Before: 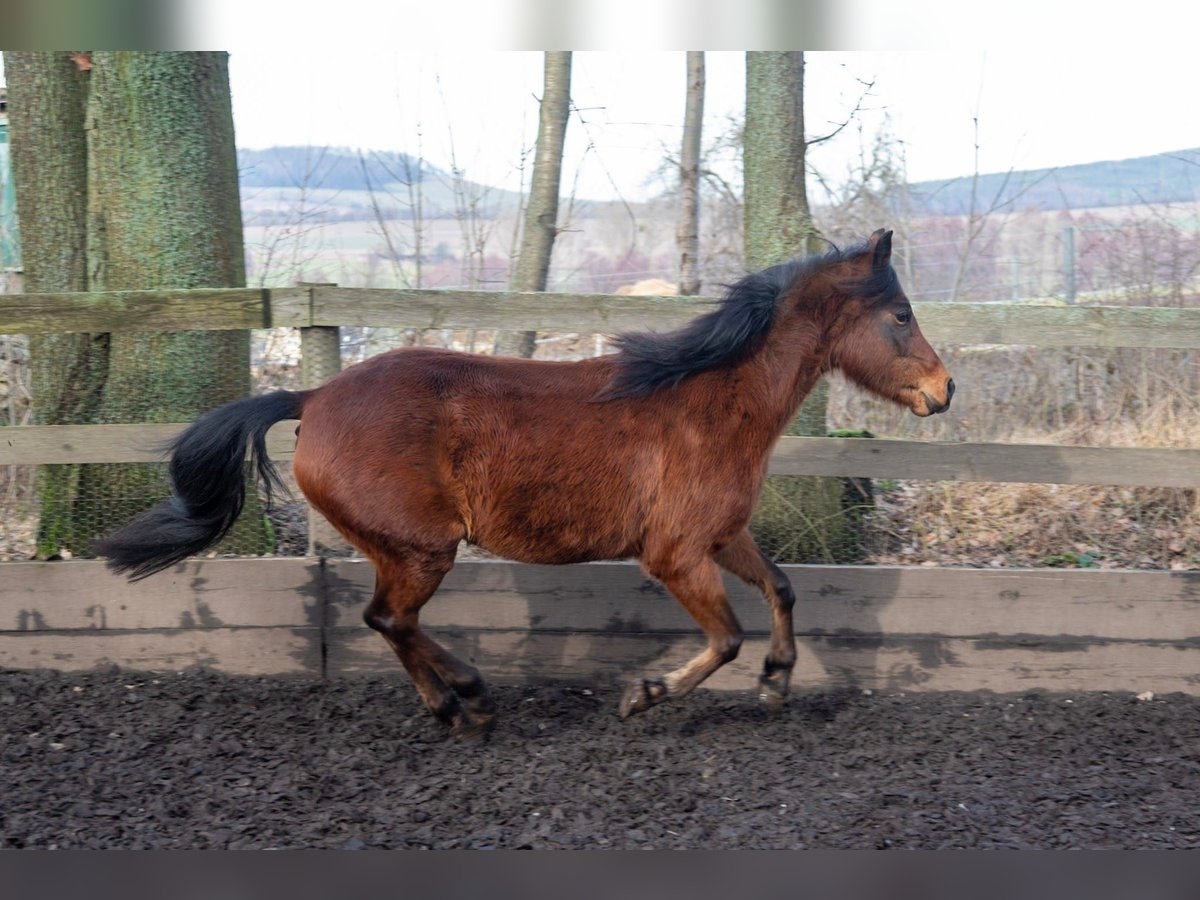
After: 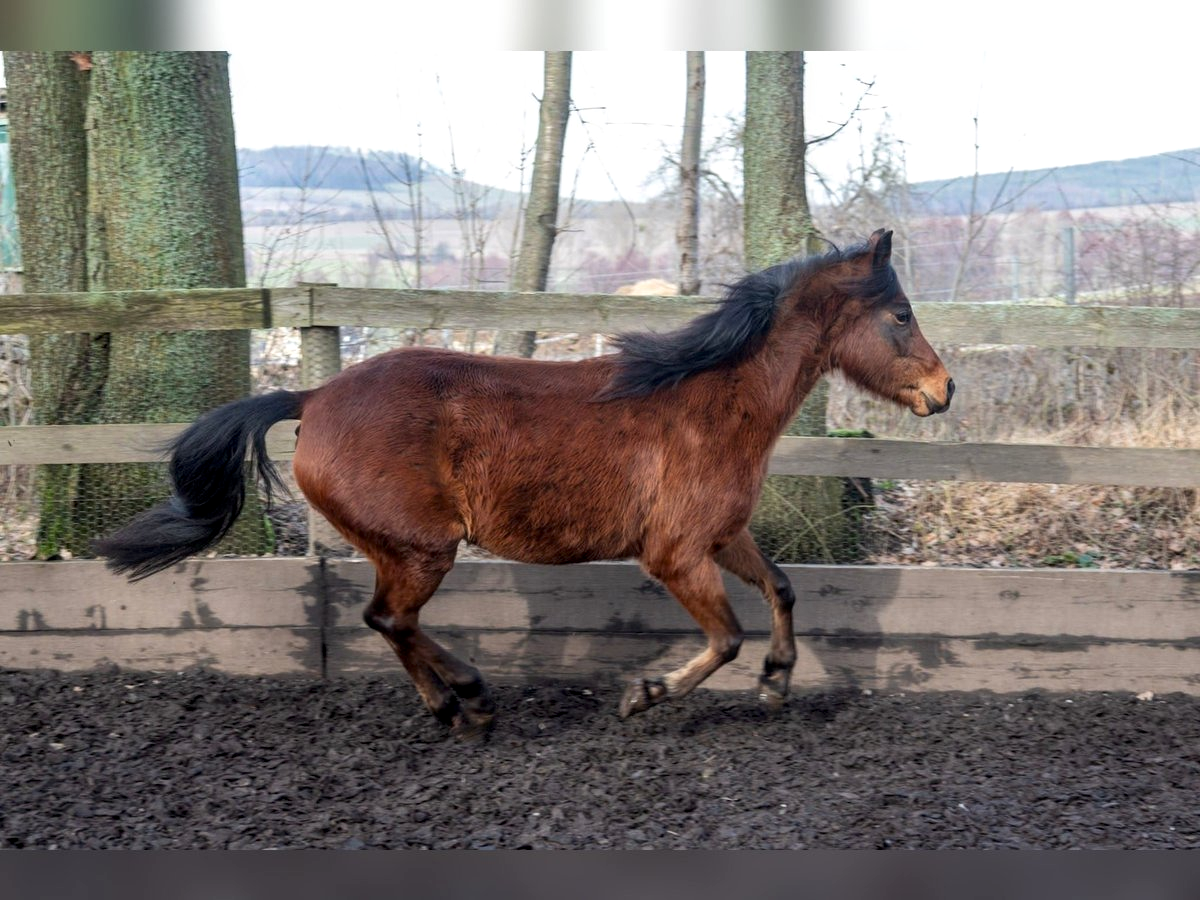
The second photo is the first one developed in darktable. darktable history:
tone equalizer: edges refinement/feathering 500, mask exposure compensation -1.57 EV, preserve details no
contrast brightness saturation: contrast 0.075
local contrast: on, module defaults
